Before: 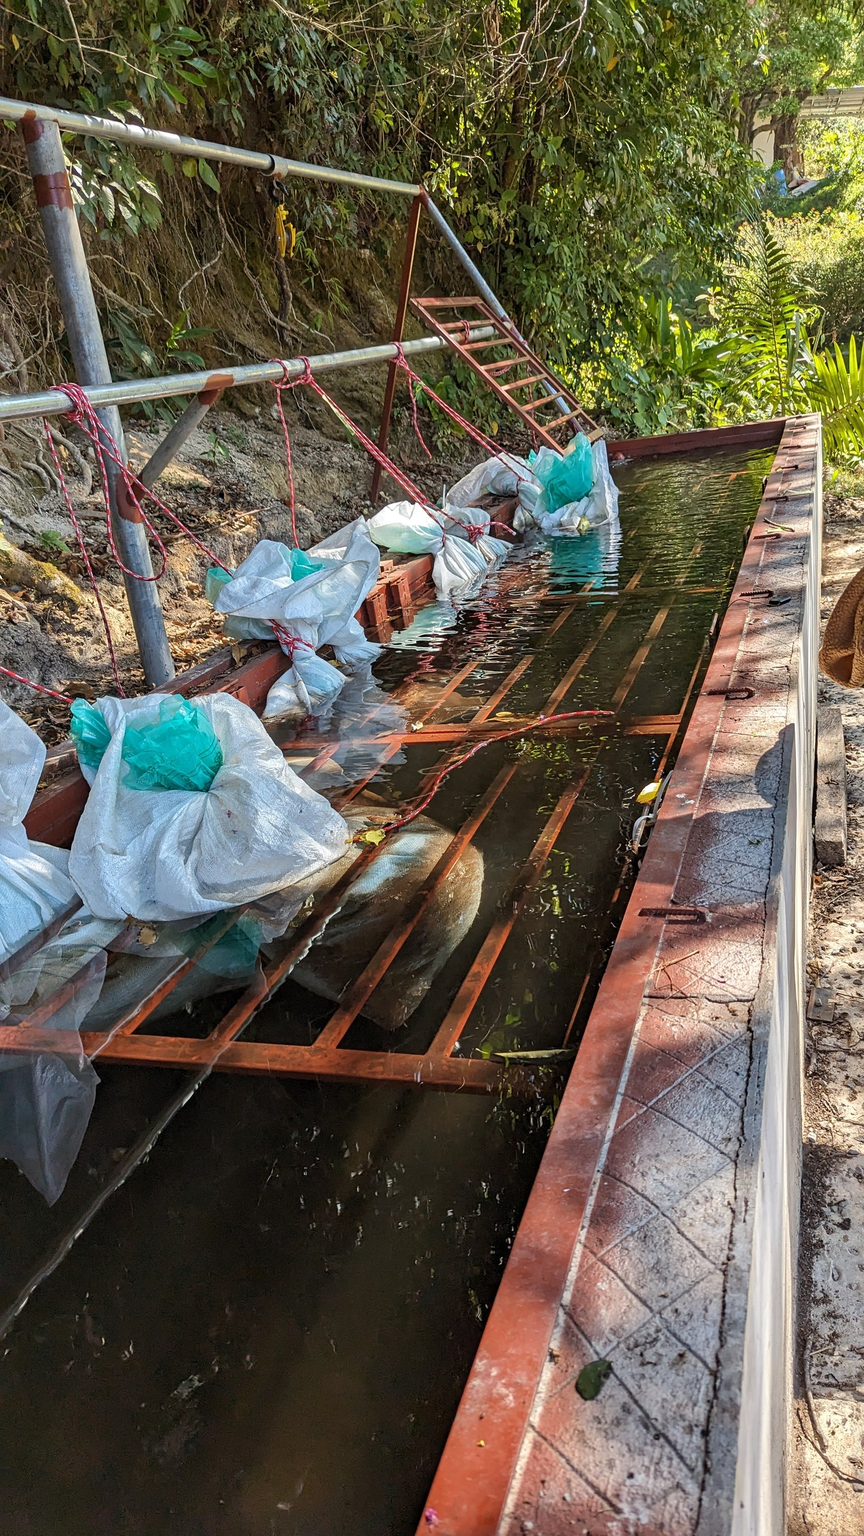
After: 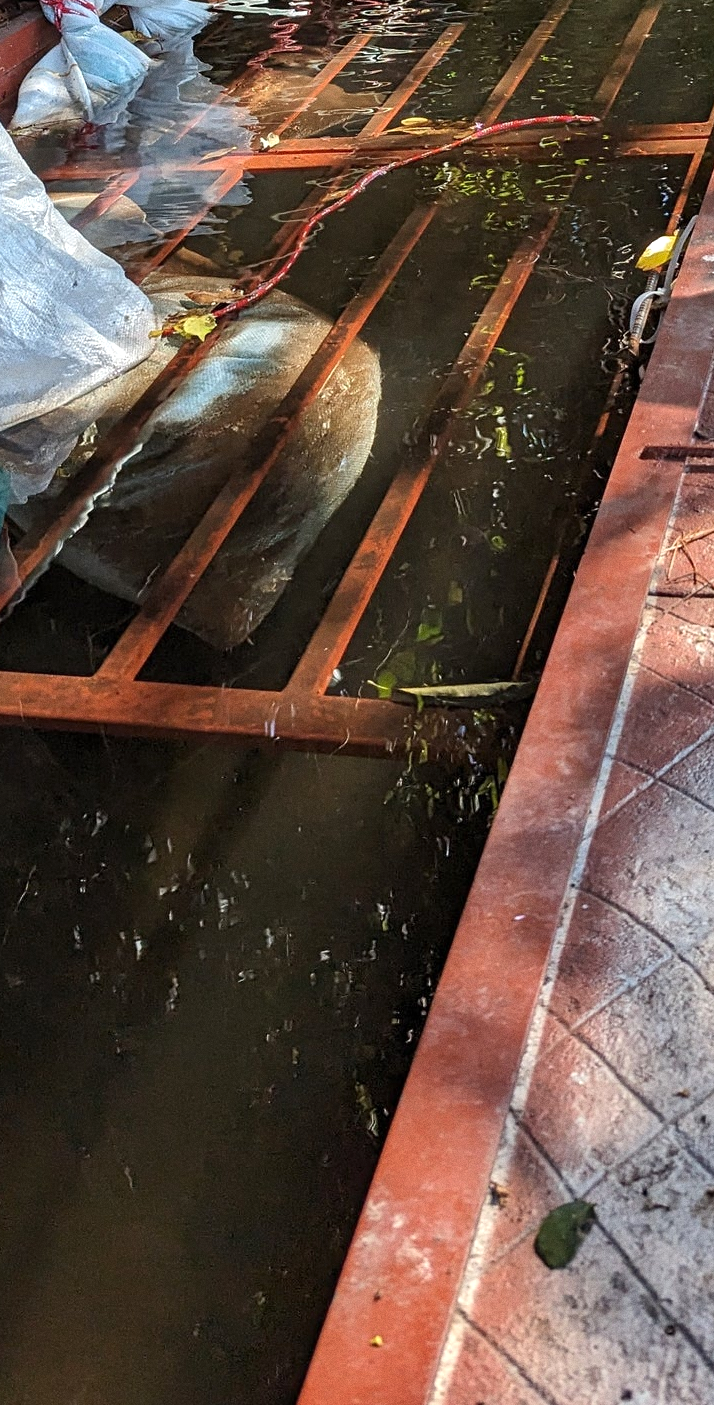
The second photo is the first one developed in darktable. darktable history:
grain: coarseness 0.09 ISO
exposure: exposure 0.2 EV, compensate highlight preservation false
crop: left 29.672%, top 41.786%, right 20.851%, bottom 3.487%
